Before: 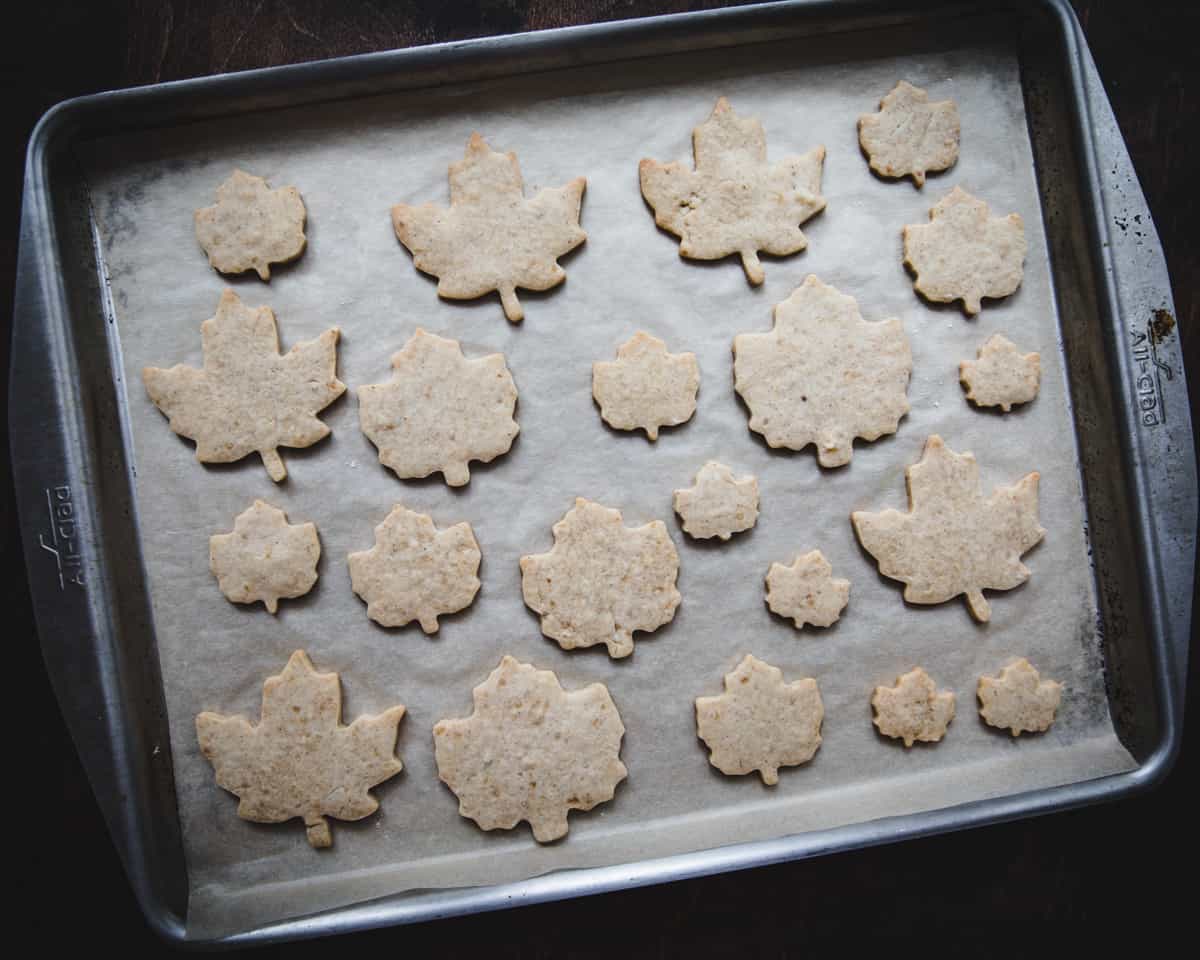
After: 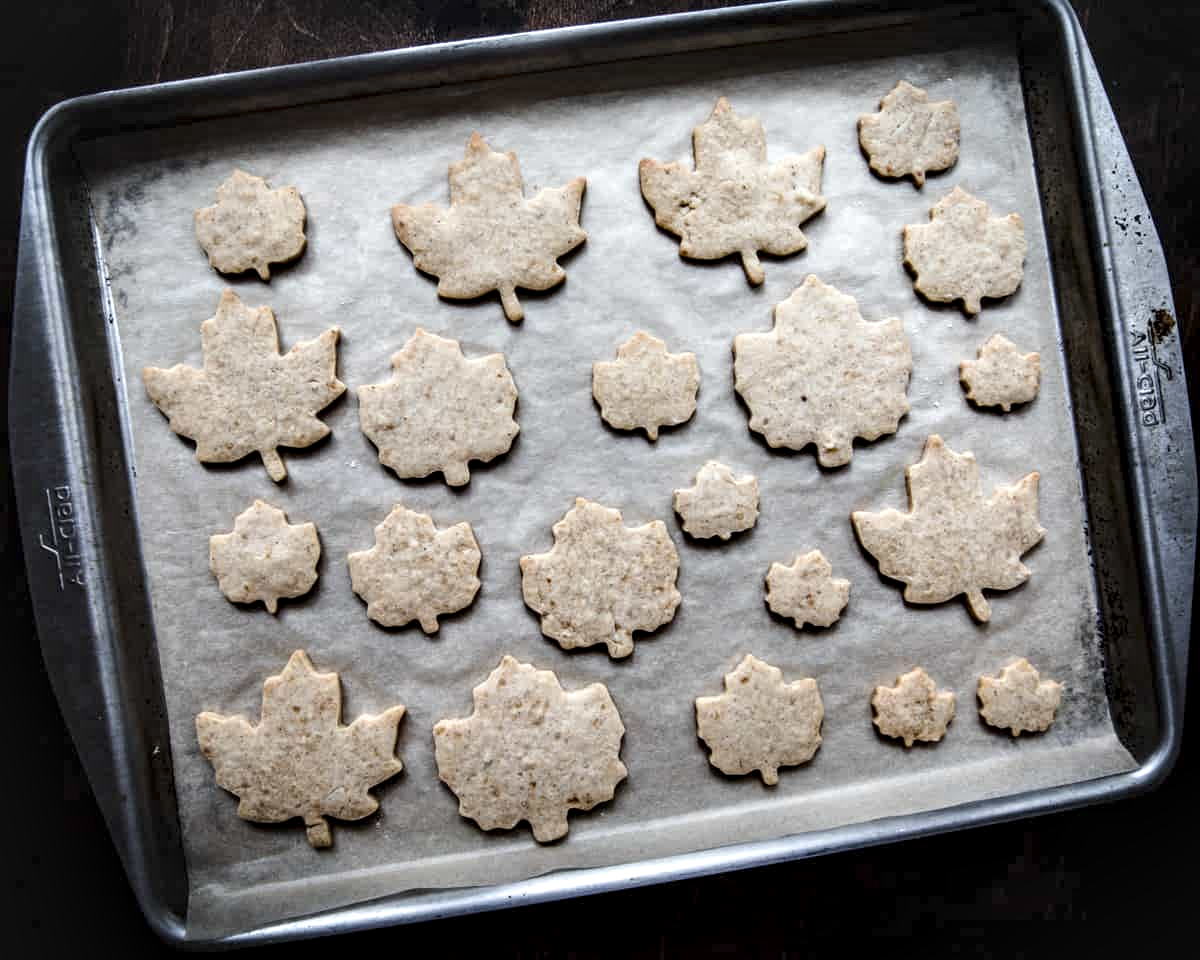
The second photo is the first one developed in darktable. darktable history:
shadows and highlights: shadows 25.83, highlights -25.52
local contrast: highlights 81%, shadows 57%, detail 175%, midtone range 0.597
